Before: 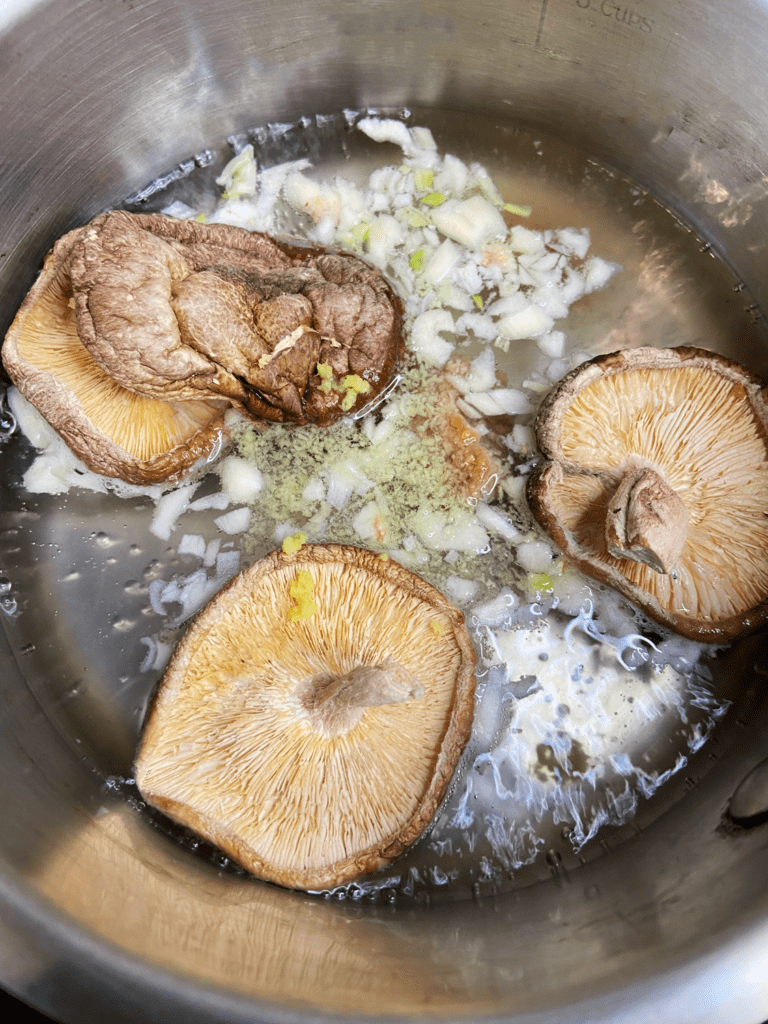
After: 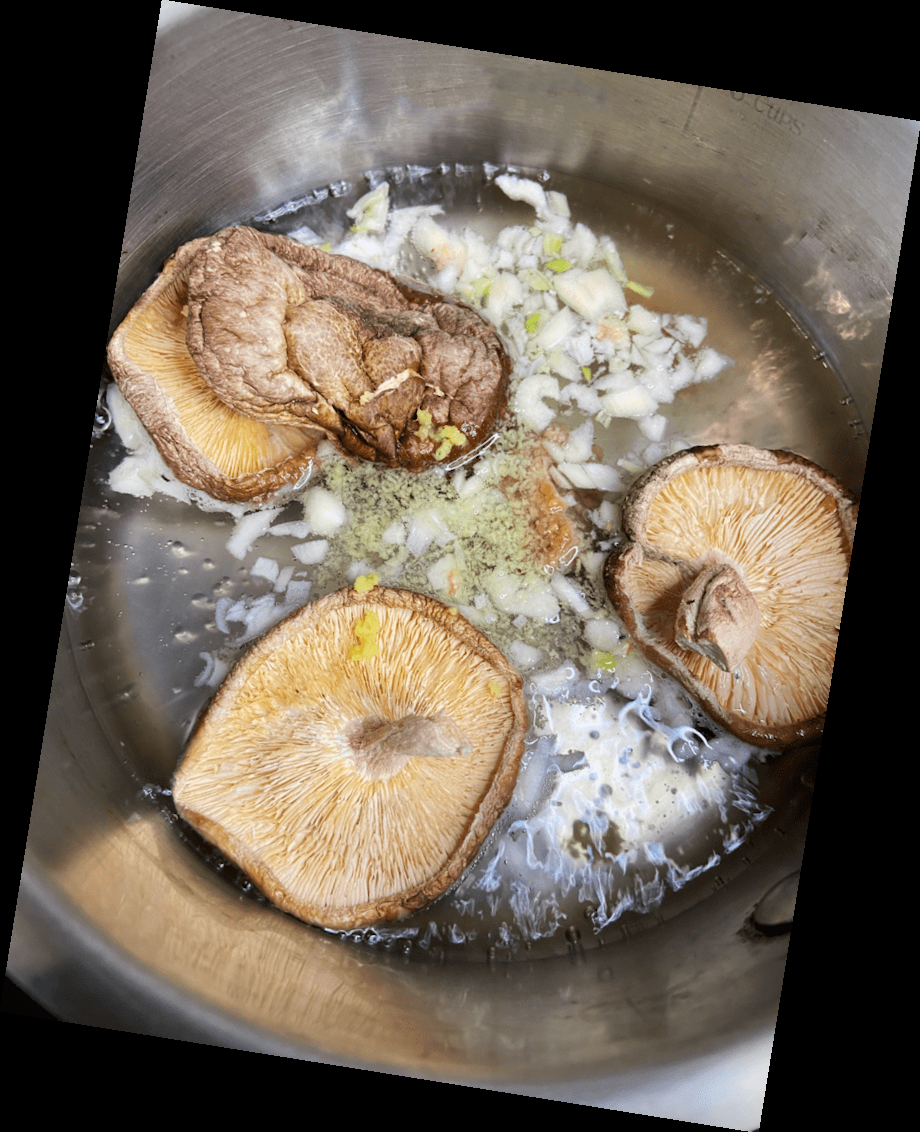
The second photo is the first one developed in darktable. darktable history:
vignetting: fall-off radius 45%, brightness -0.33
rotate and perspective: rotation 9.12°, automatic cropping off
